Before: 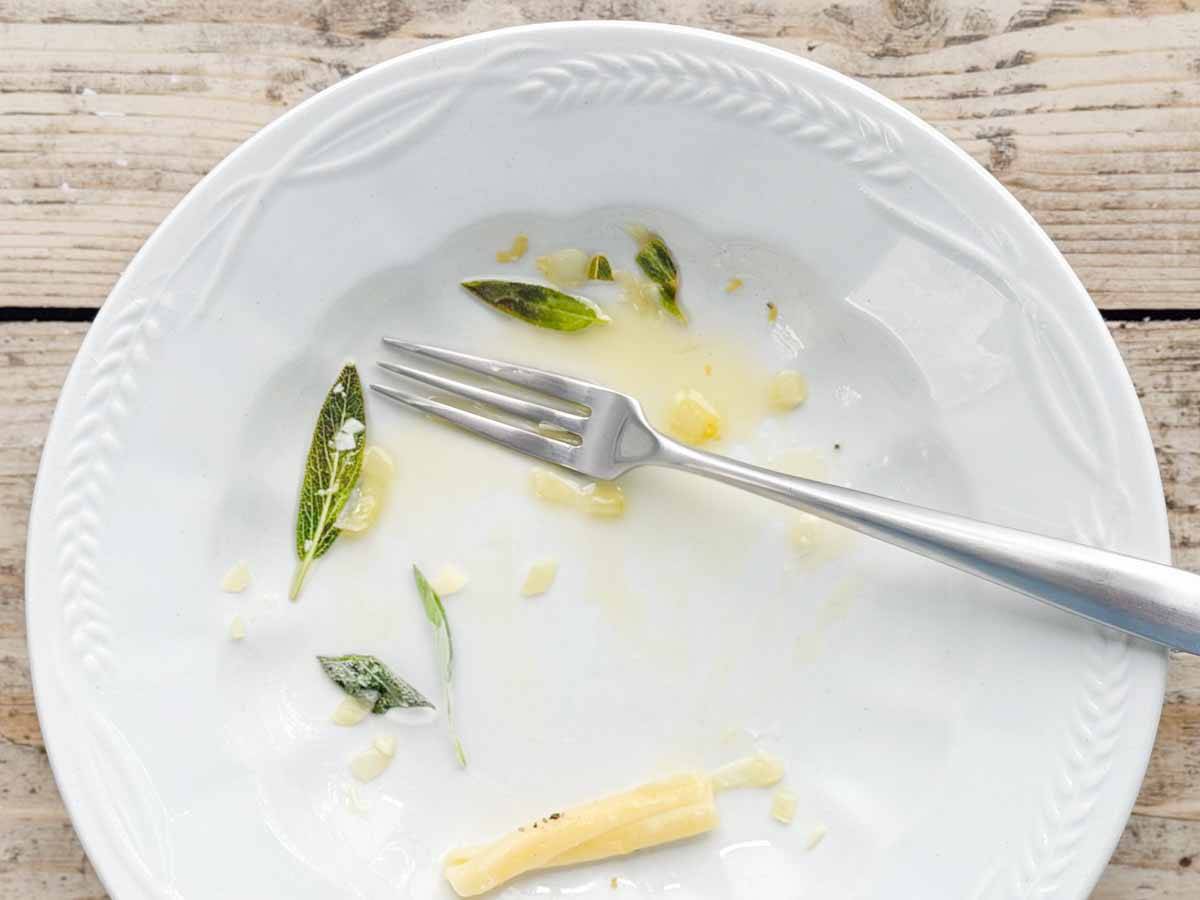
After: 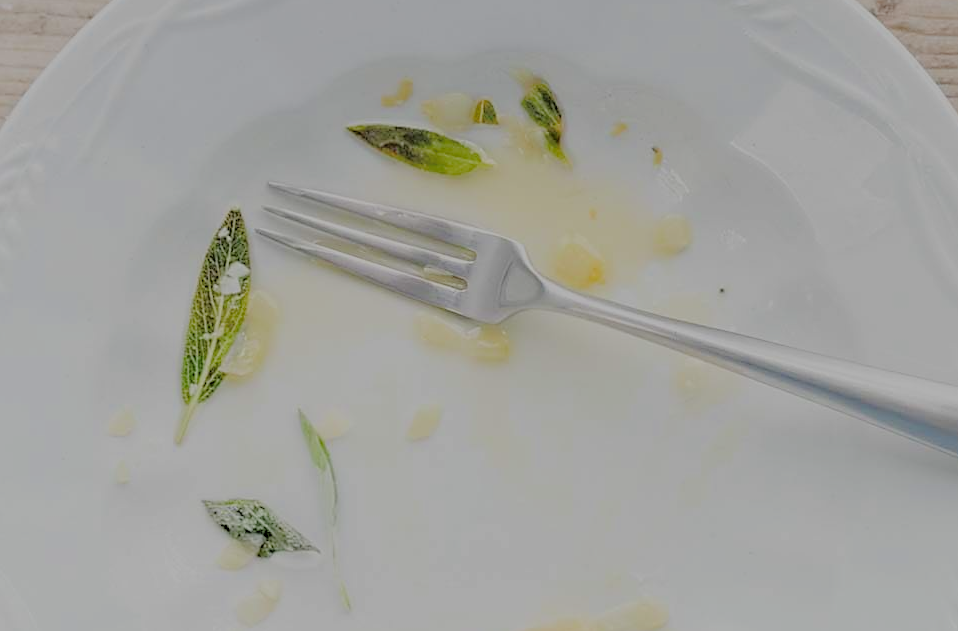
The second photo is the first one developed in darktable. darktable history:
filmic rgb: black relative exposure -4.43 EV, white relative exposure 6.63 EV, hardness 1.88, contrast 0.504, iterations of high-quality reconstruction 0
sharpen: radius 1.904, amount 0.412, threshold 1.723
crop: left 9.665%, top 17.393%, right 10.484%, bottom 12.39%
